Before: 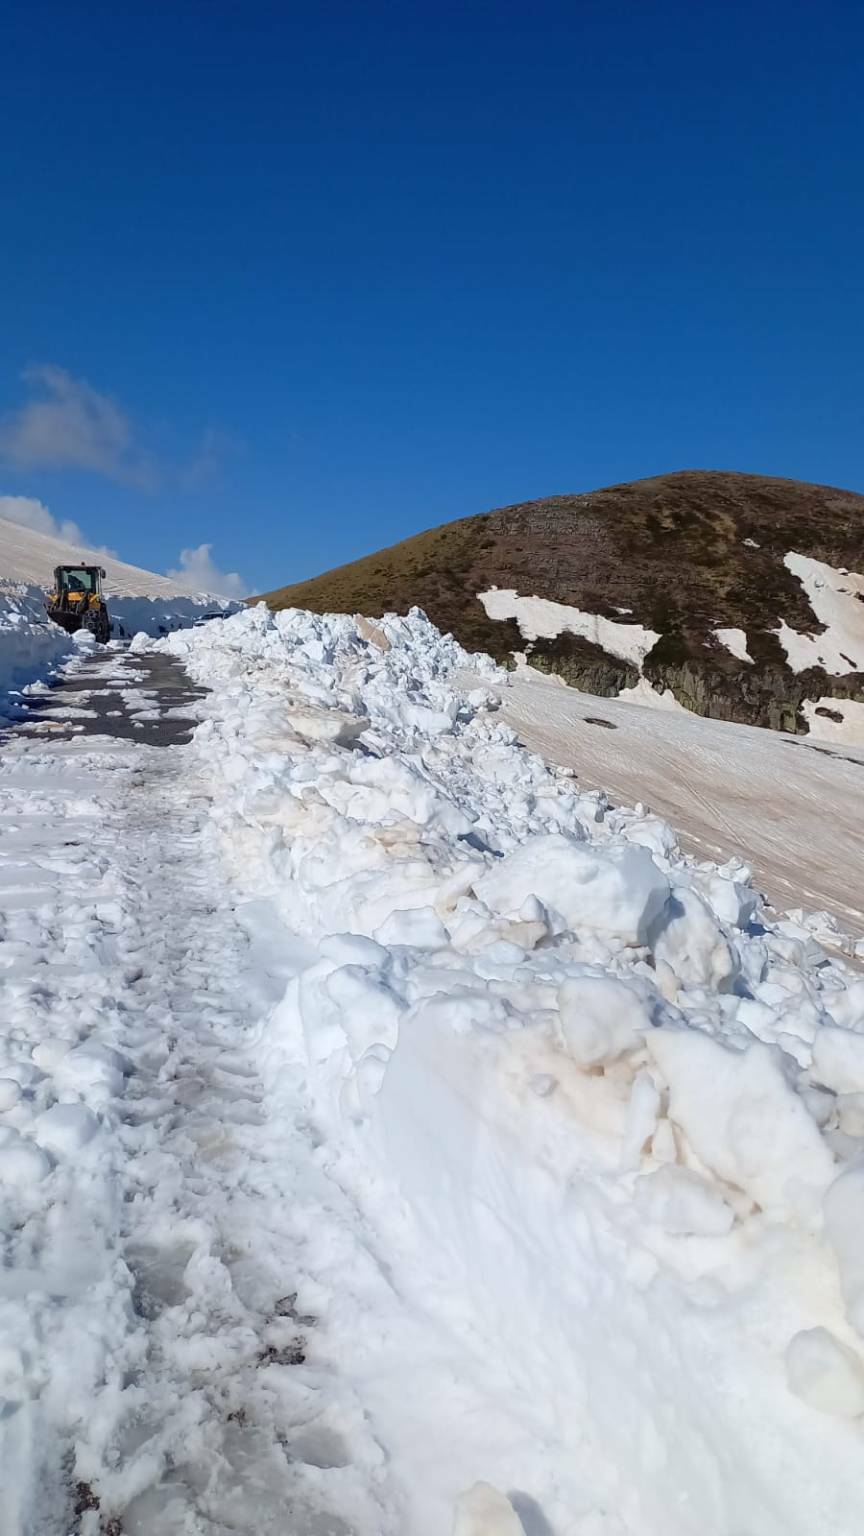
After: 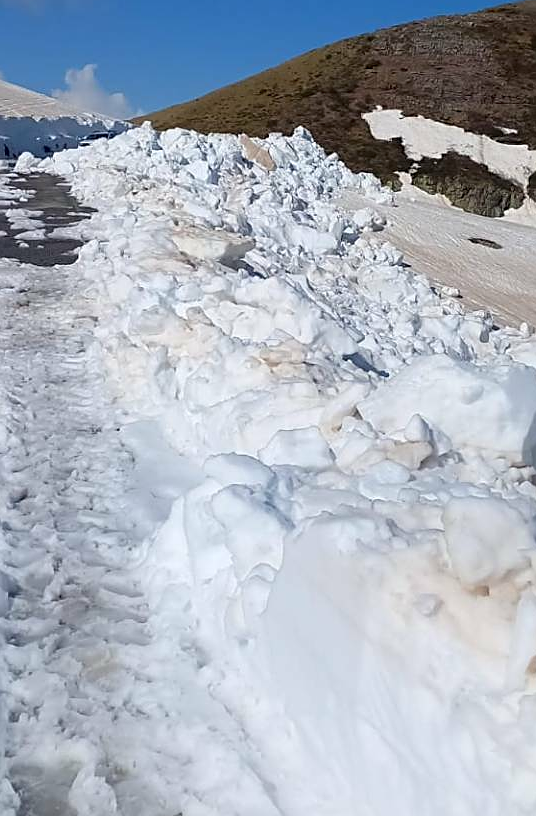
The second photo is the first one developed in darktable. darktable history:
sharpen: on, module defaults
crop: left 13.312%, top 31.28%, right 24.627%, bottom 15.582%
